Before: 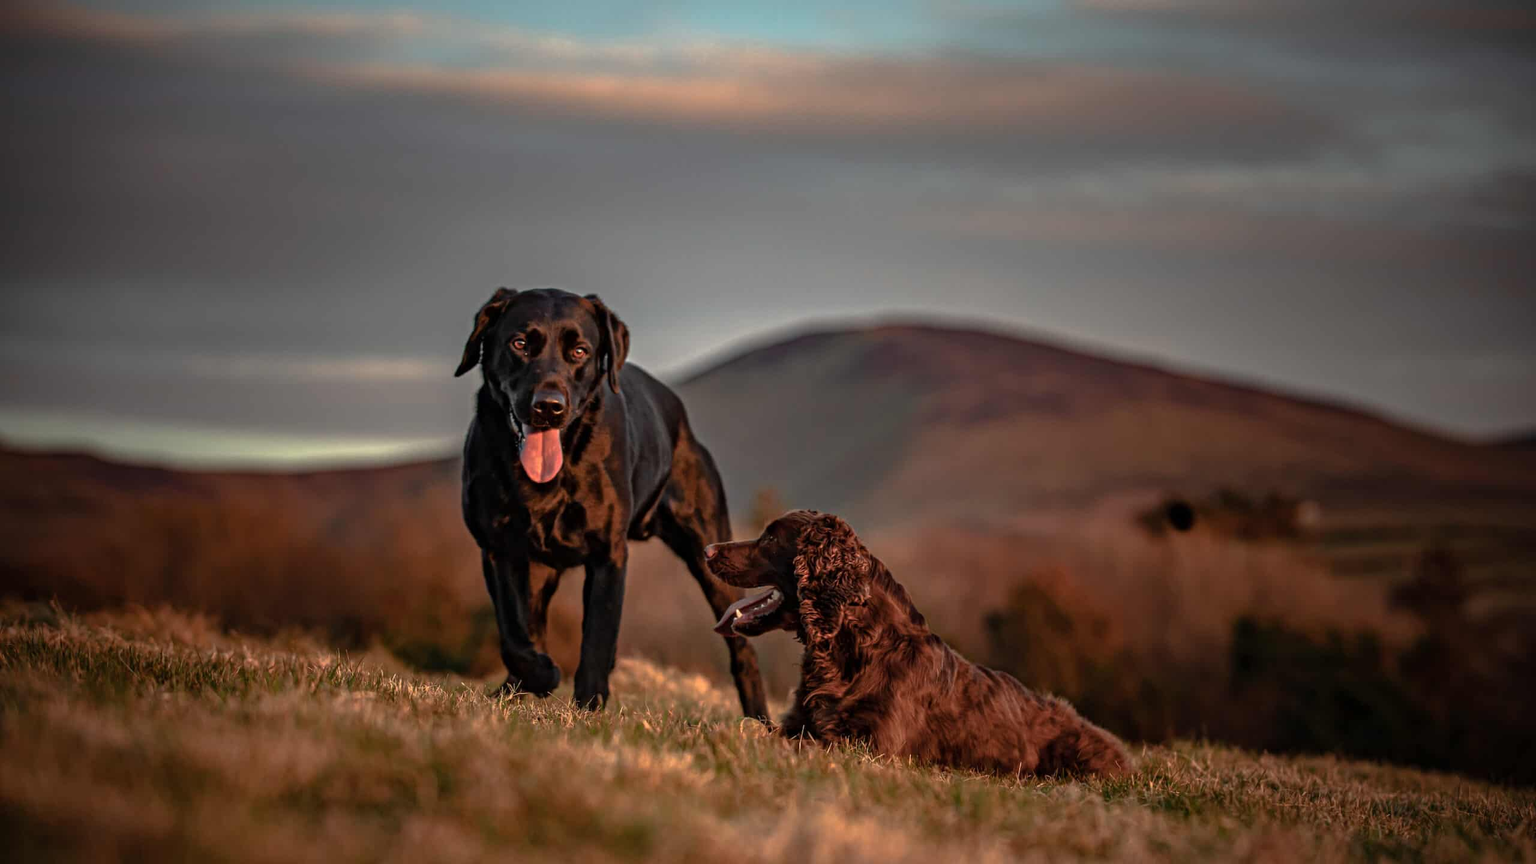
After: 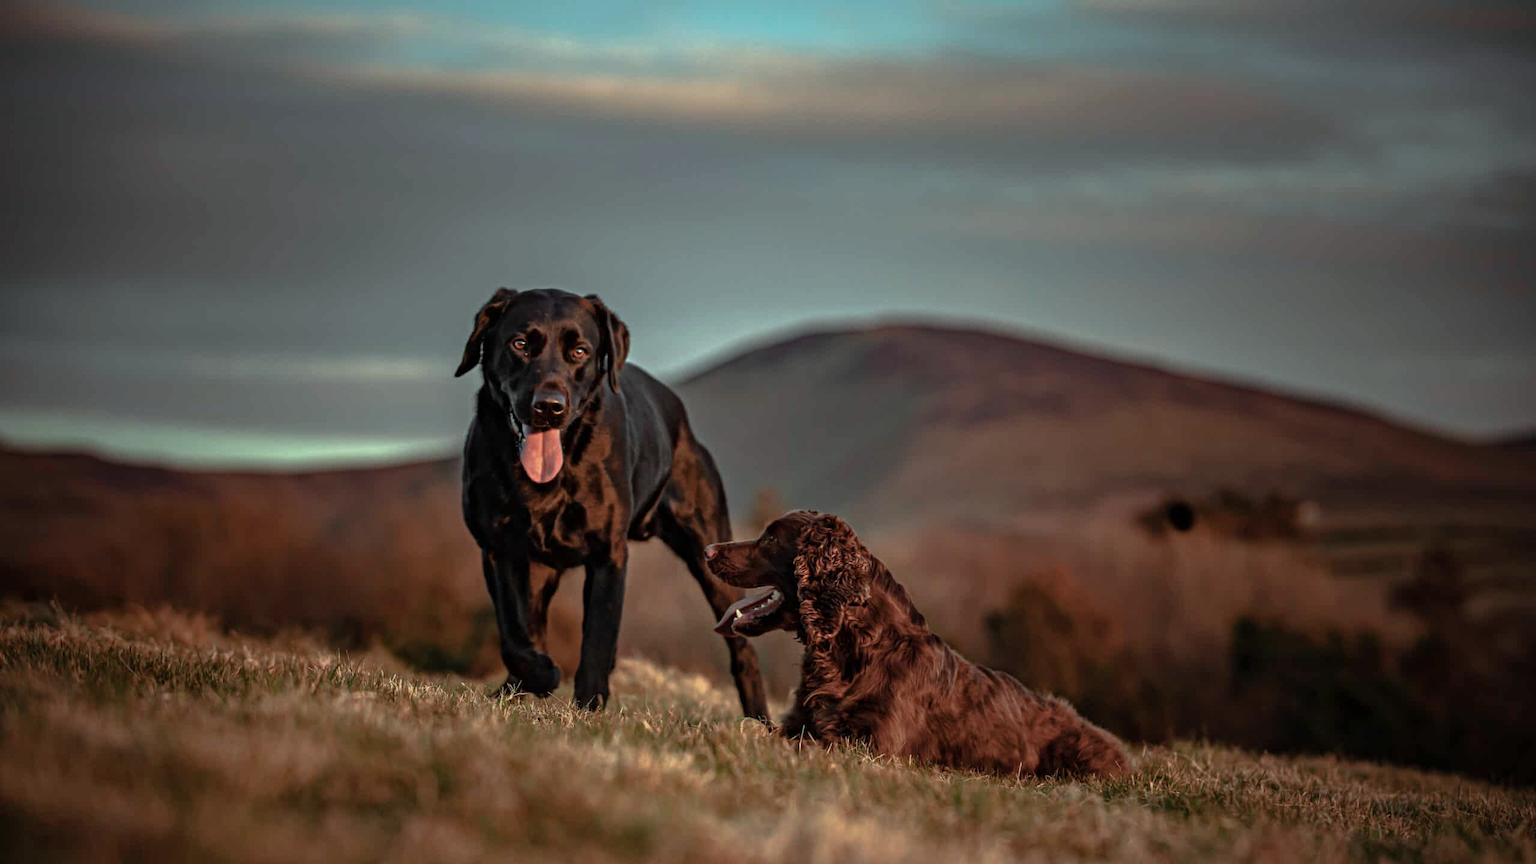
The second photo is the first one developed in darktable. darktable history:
color balance rgb: highlights gain › chroma 4.091%, highlights gain › hue 199.23°, perceptual saturation grading › global saturation -3.41%, perceptual saturation grading › shadows -1.538%, global vibrance -23.449%
